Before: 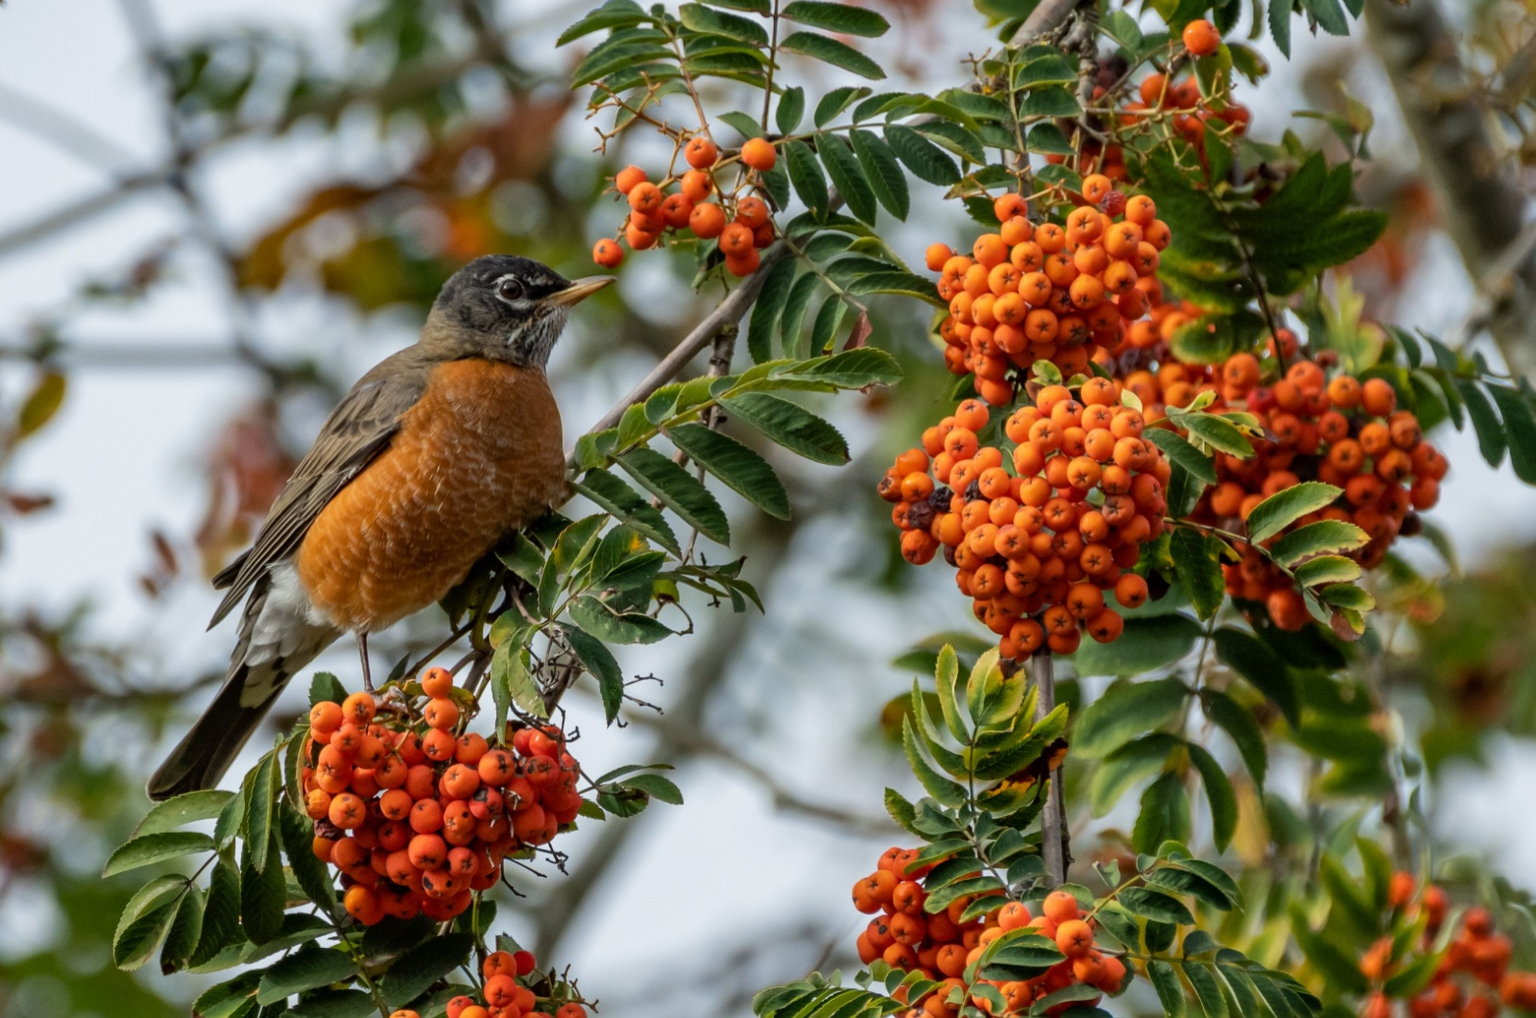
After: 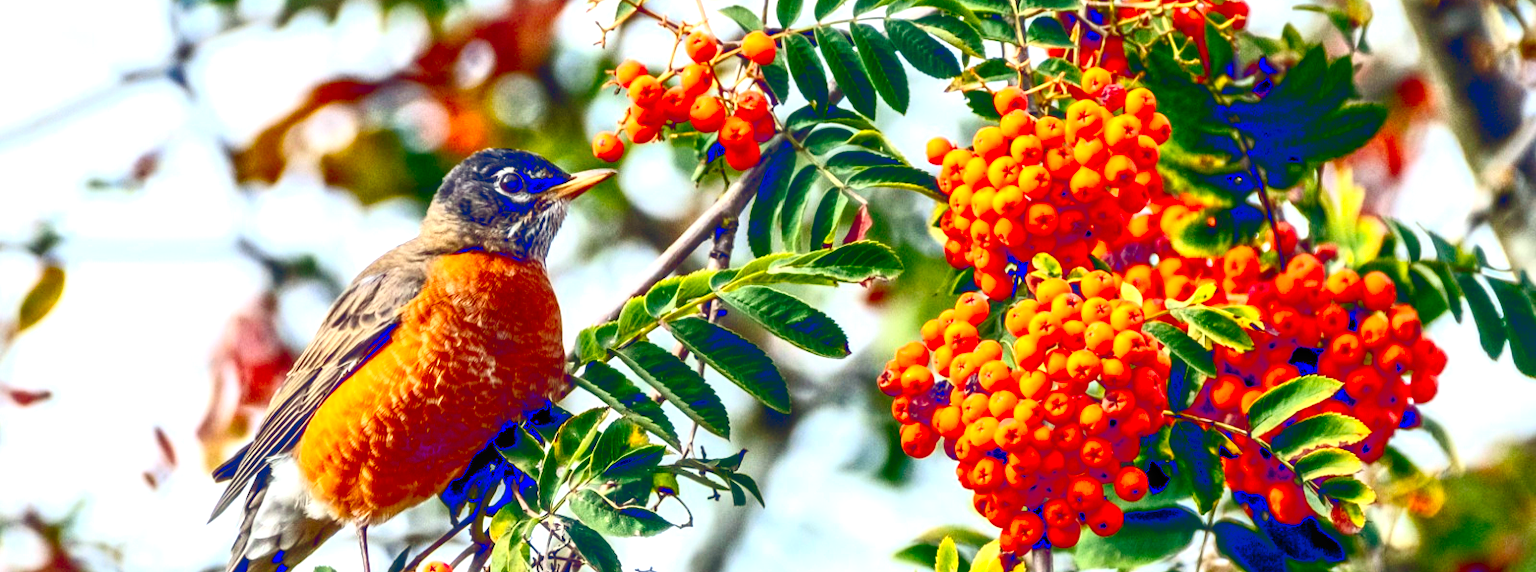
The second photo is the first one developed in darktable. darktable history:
haze removal: strength -0.101, compatibility mode true, adaptive false
crop and rotate: top 10.524%, bottom 33.159%
local contrast: on, module defaults
levels: levels [0, 0.397, 0.955]
contrast brightness saturation: contrast 0.325, brightness -0.07, saturation 0.172
exposure: black level correction 0, exposure 0.698 EV, compensate highlight preservation false
color balance rgb: global offset › luminance -0.295%, global offset › chroma 0.318%, global offset › hue 262.95°, perceptual saturation grading › global saturation 34.548%, perceptual saturation grading › highlights -25.835%, perceptual saturation grading › shadows 25.671%, perceptual brilliance grading › highlights 13.851%, perceptual brilliance grading › shadows -18.236%, global vibrance 21.148%
